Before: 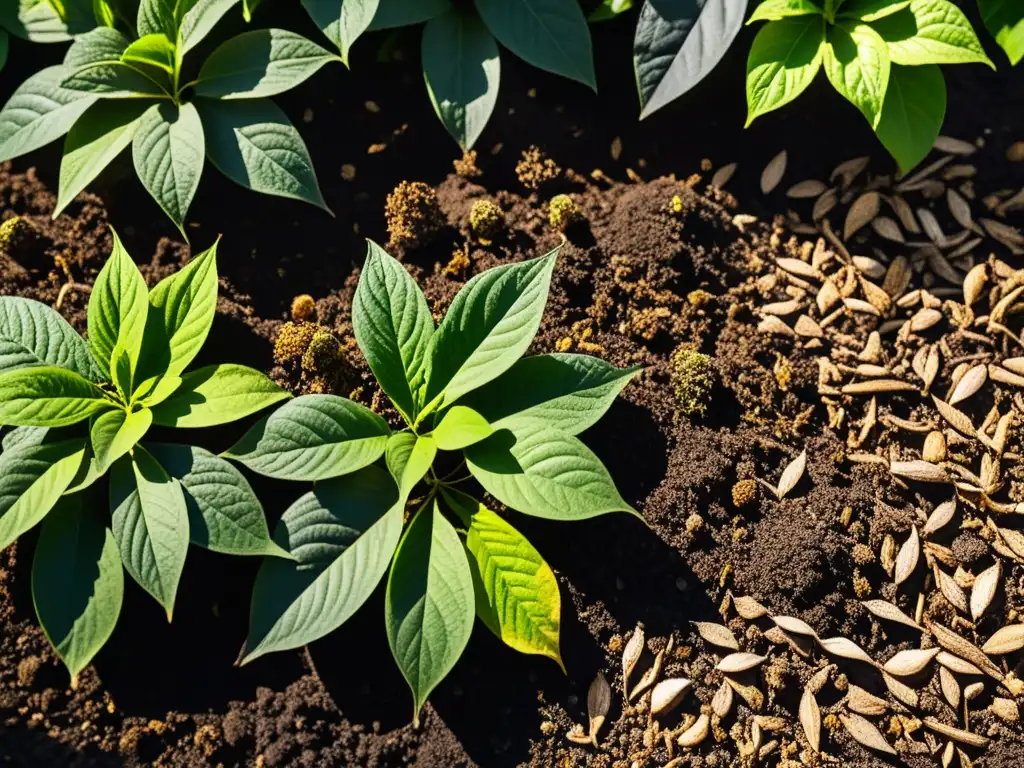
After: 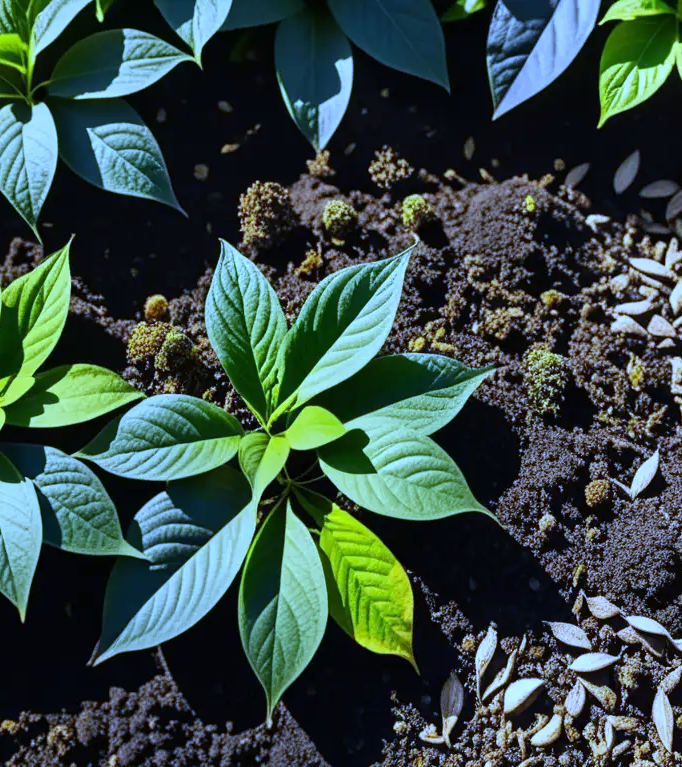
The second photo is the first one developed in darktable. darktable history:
crop and rotate: left 14.385%, right 18.948%
white balance: red 0.766, blue 1.537
